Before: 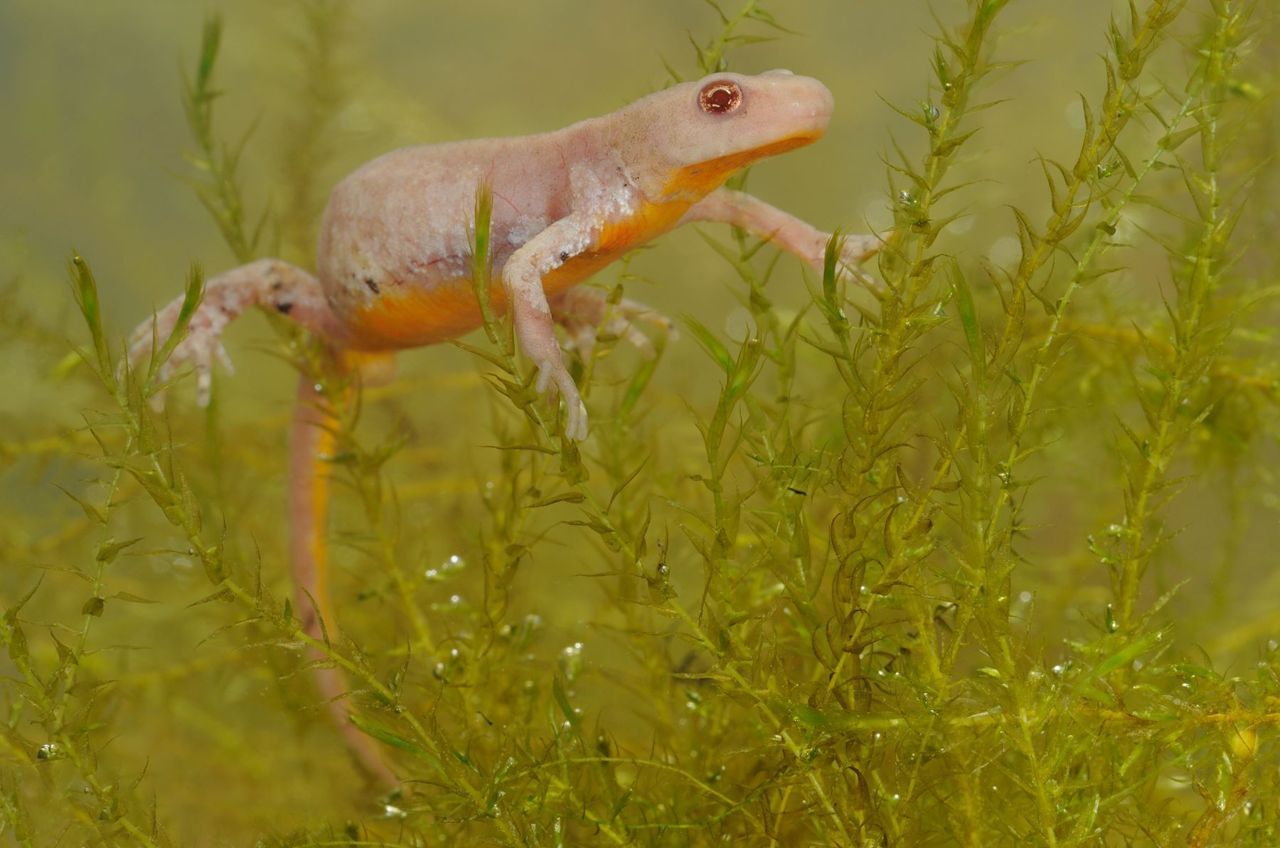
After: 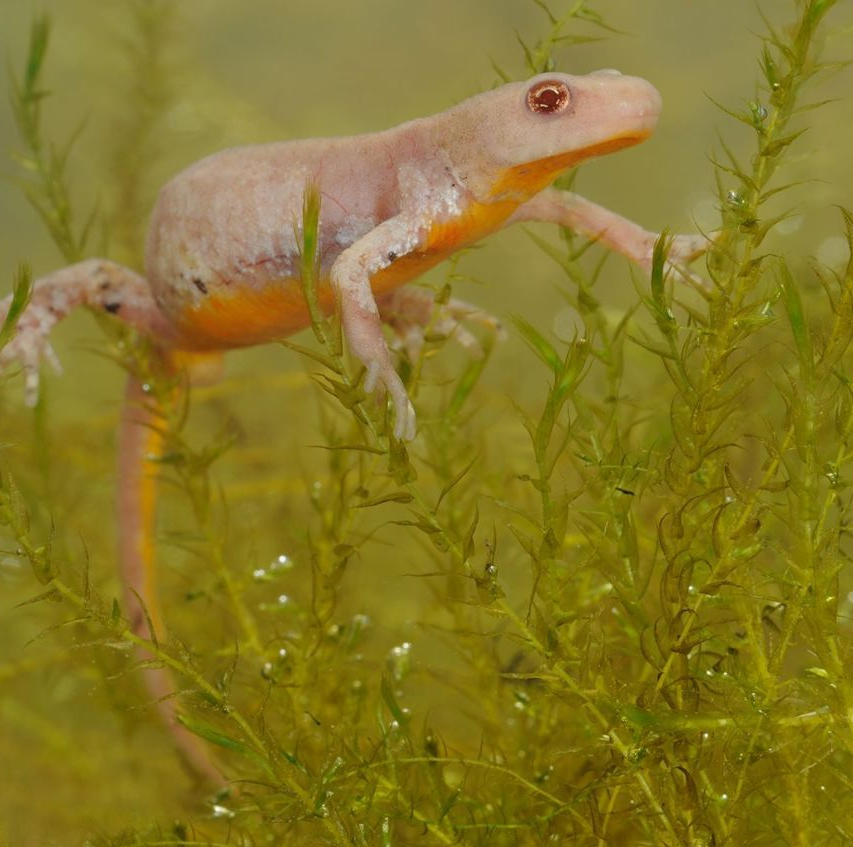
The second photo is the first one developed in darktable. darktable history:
crop and rotate: left 13.451%, right 19.872%
